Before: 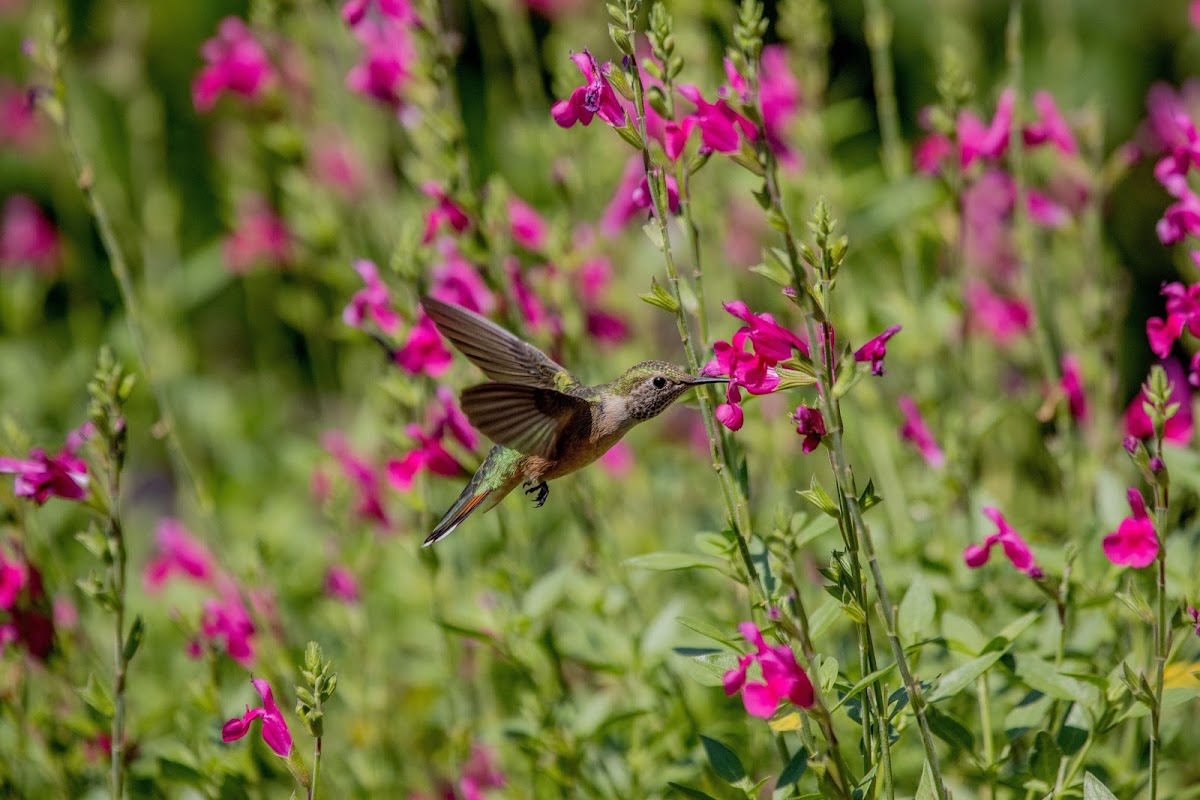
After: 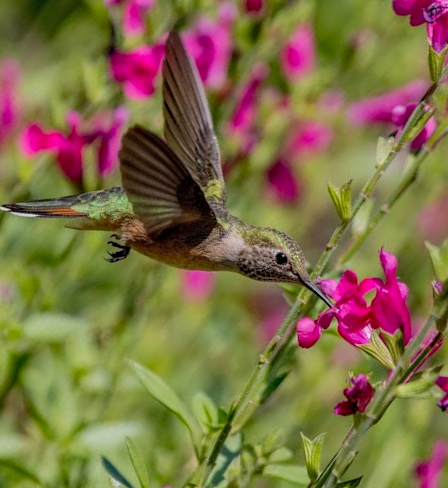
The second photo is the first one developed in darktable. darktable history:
crop and rotate: angle -45.05°, top 16.386%, right 0.88%, bottom 11.639%
shadows and highlights: highlights color adjustment 41.63%, soften with gaussian
haze removal: compatibility mode true, adaptive false
